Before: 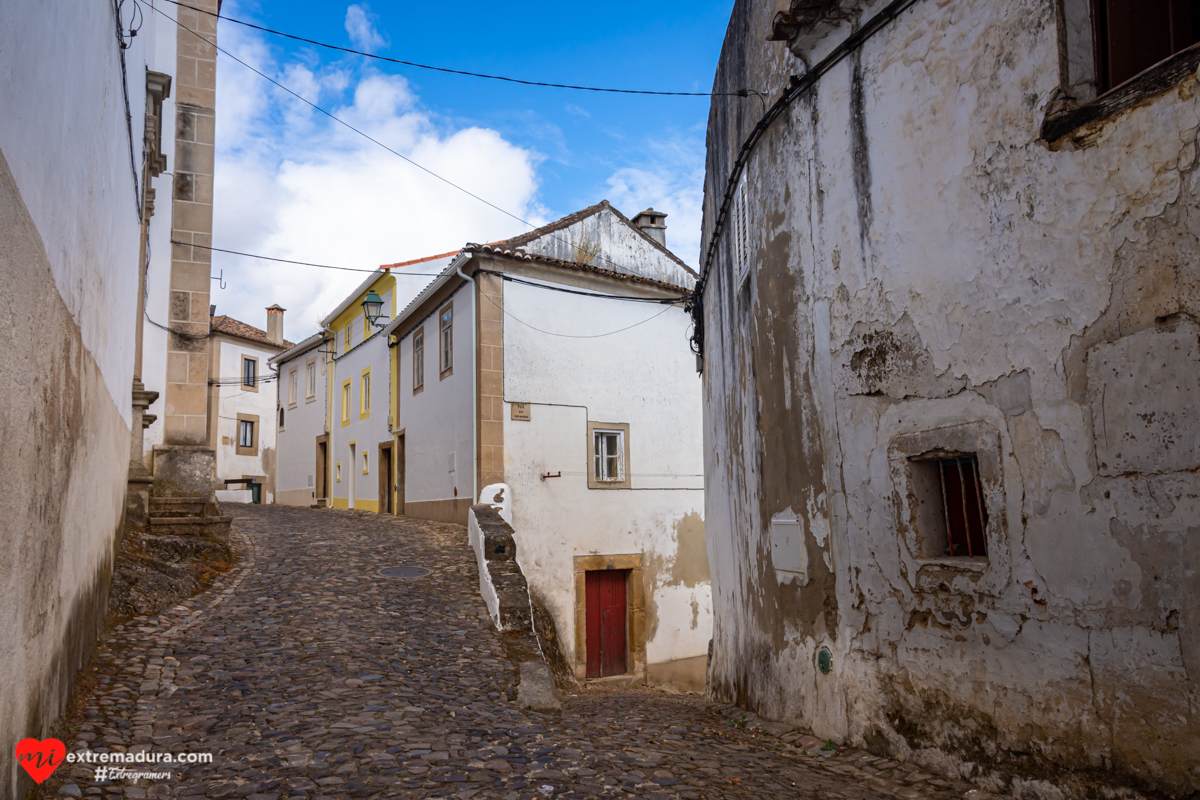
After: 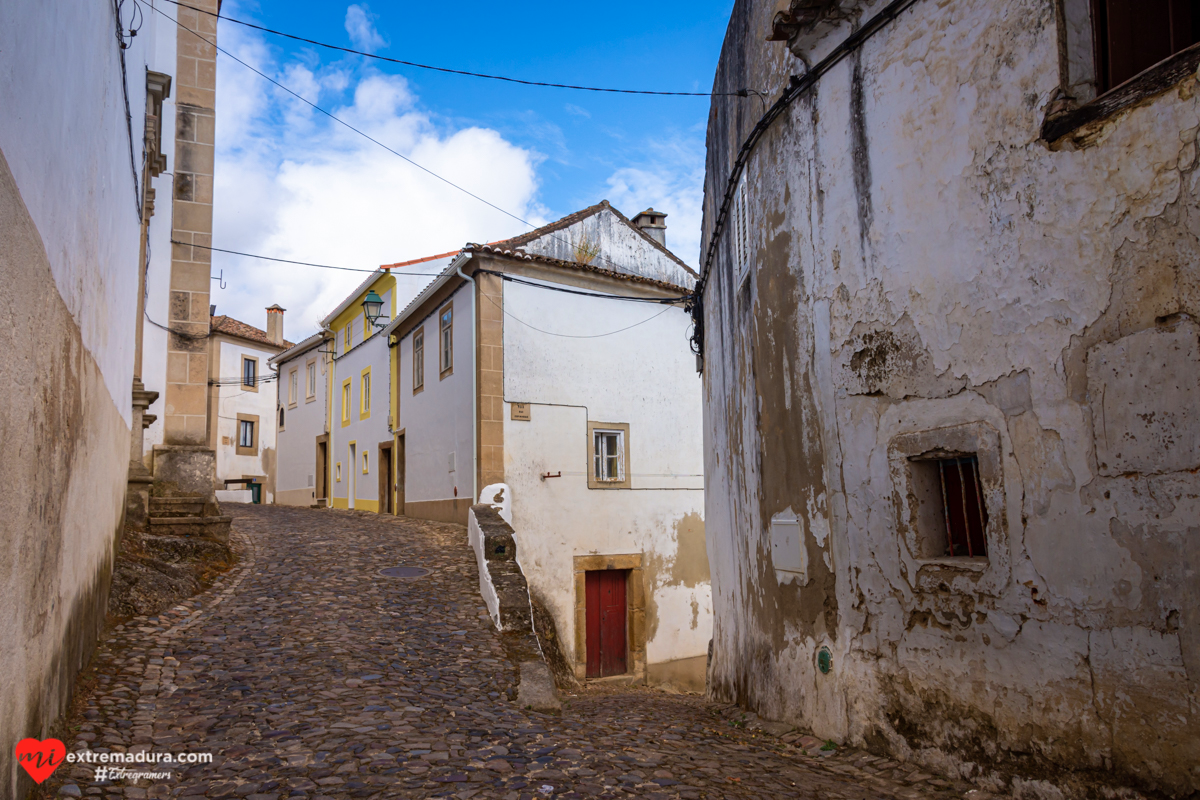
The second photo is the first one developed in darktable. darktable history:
color balance rgb: global vibrance 10%
velvia: on, module defaults
